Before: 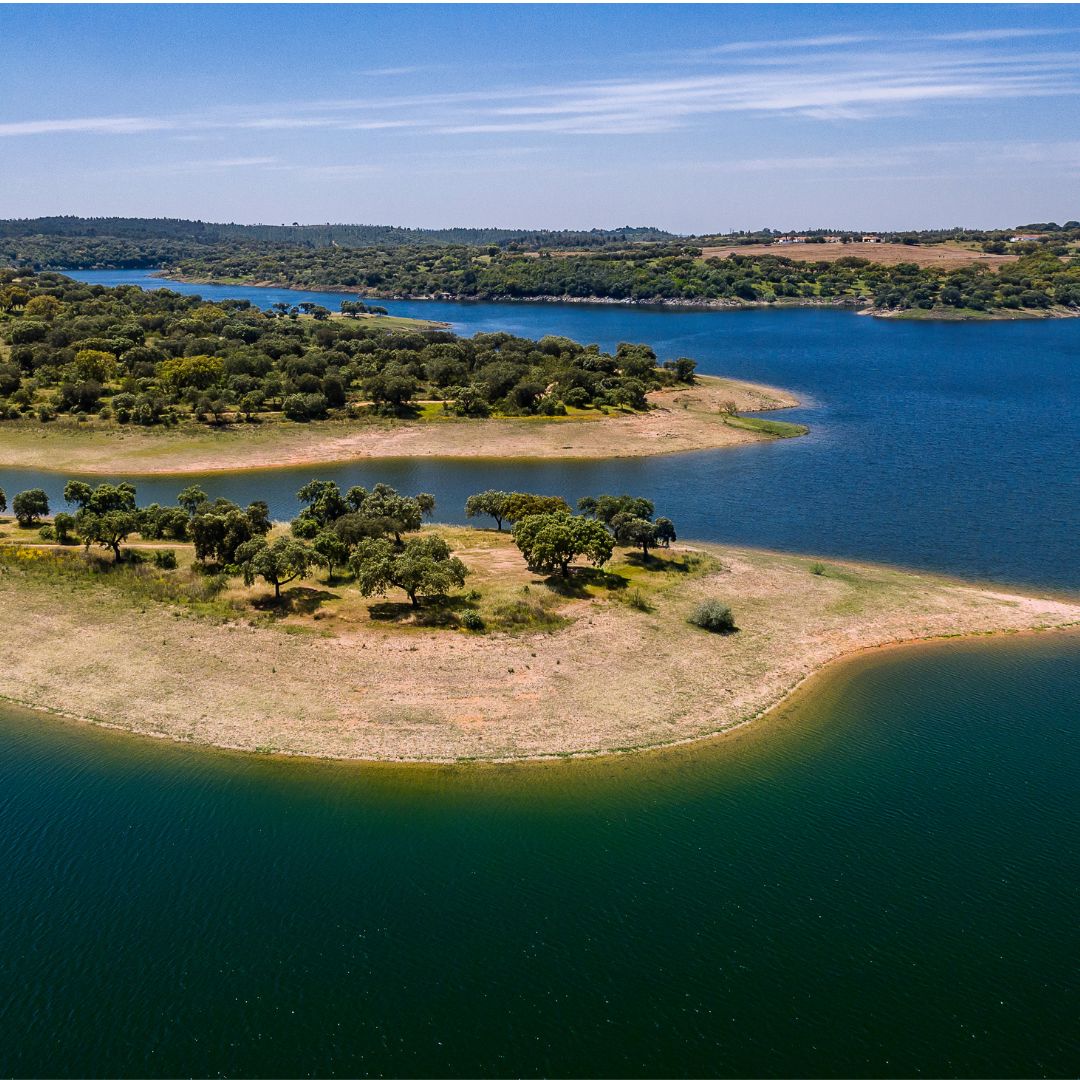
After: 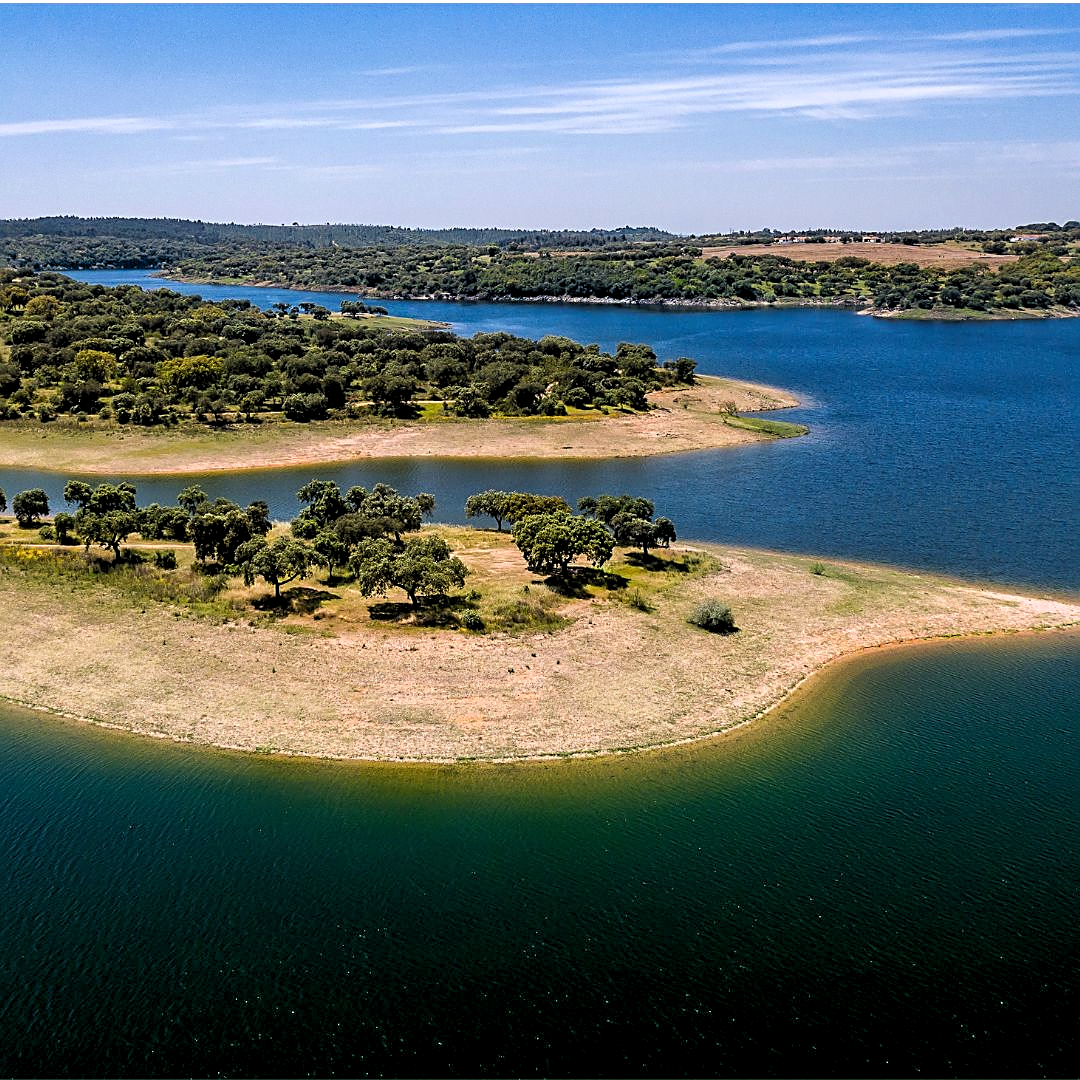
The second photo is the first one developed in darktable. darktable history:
rgb levels: levels [[0.01, 0.419, 0.839], [0, 0.5, 1], [0, 0.5, 1]]
sharpen: on, module defaults
